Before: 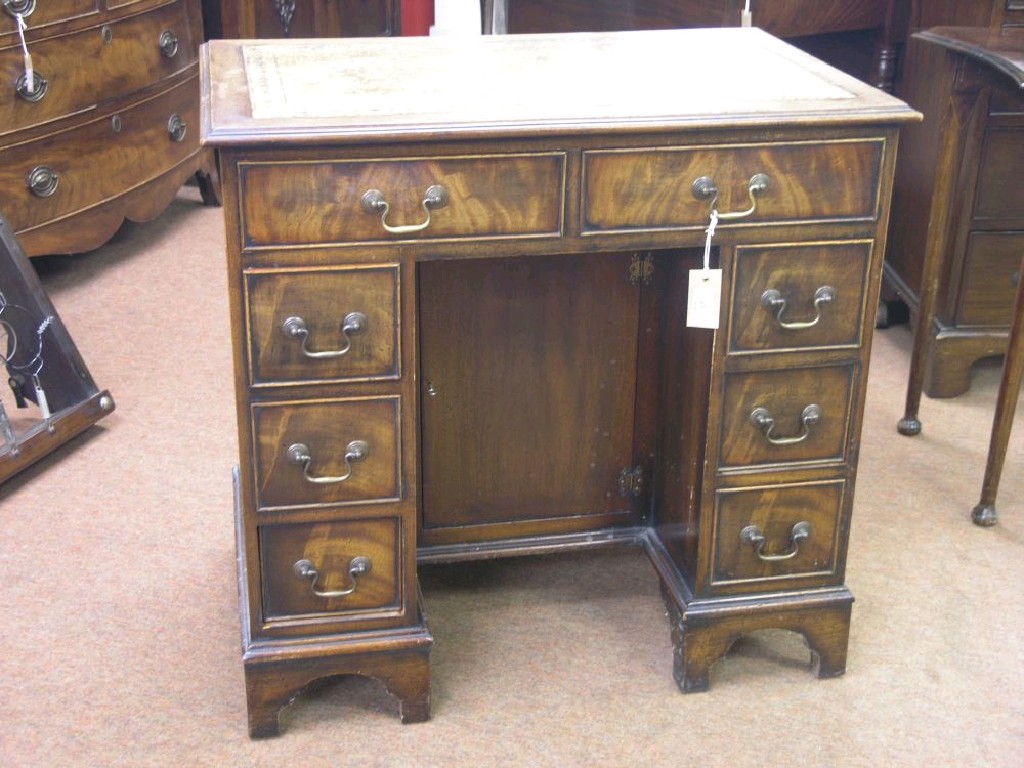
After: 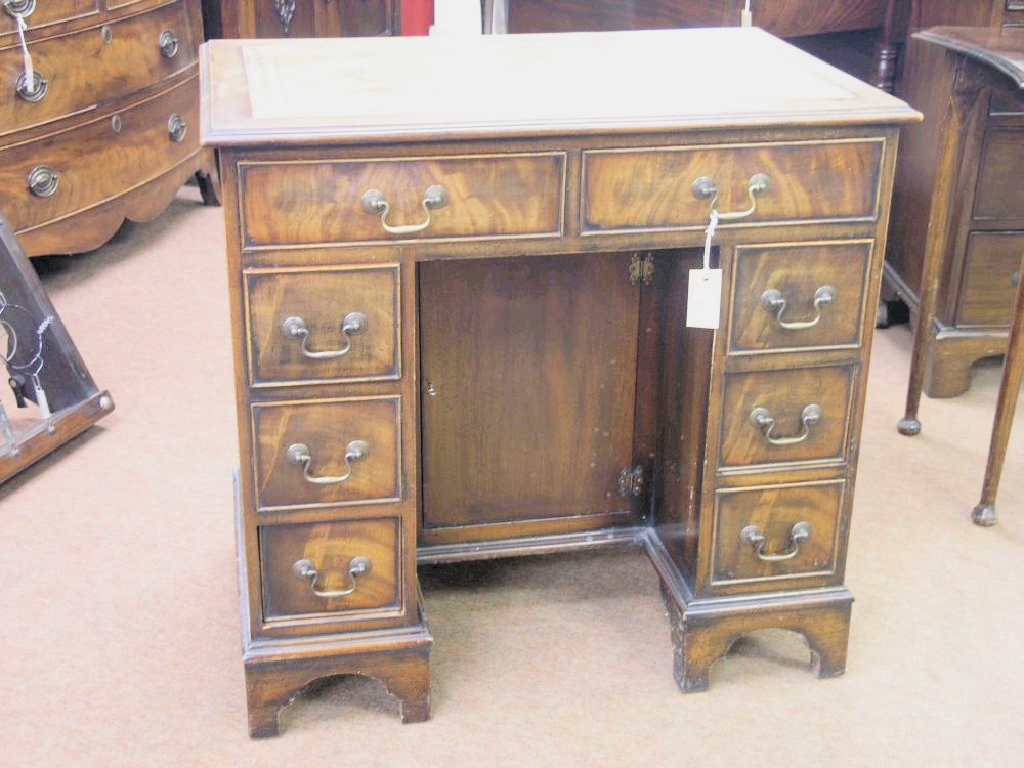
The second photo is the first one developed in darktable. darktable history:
exposure: black level correction 0.001, exposure 1.116 EV, compensate highlight preservation false
filmic rgb: black relative exposure -4.14 EV, white relative exposure 5.1 EV, hardness 2.11, contrast 1.165
